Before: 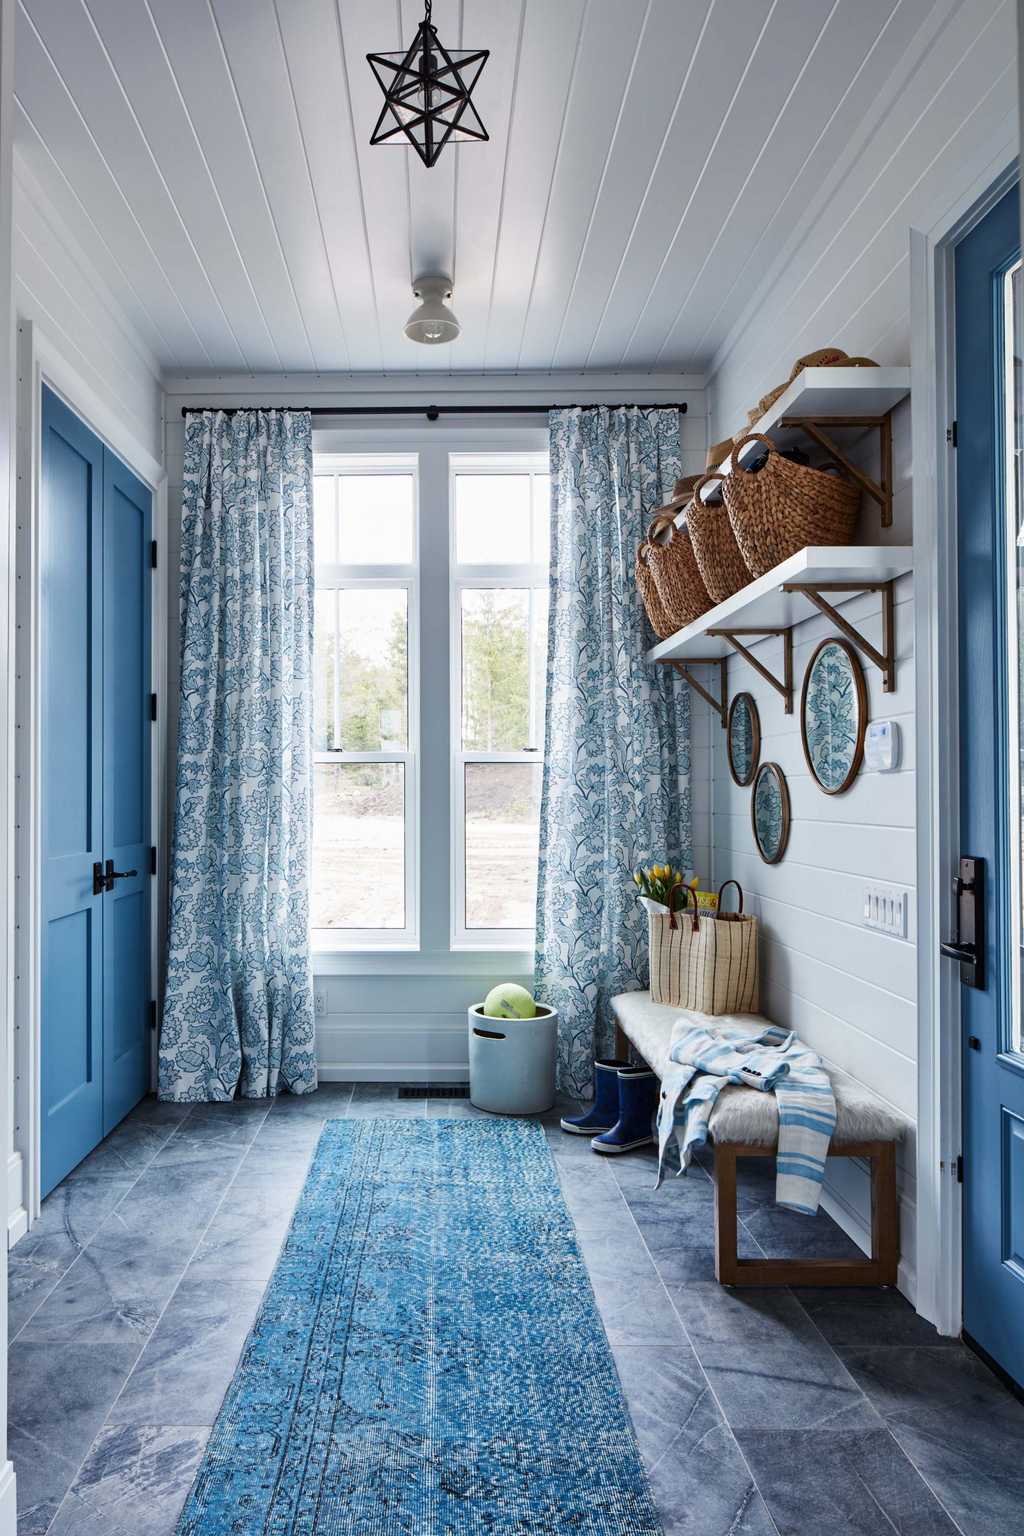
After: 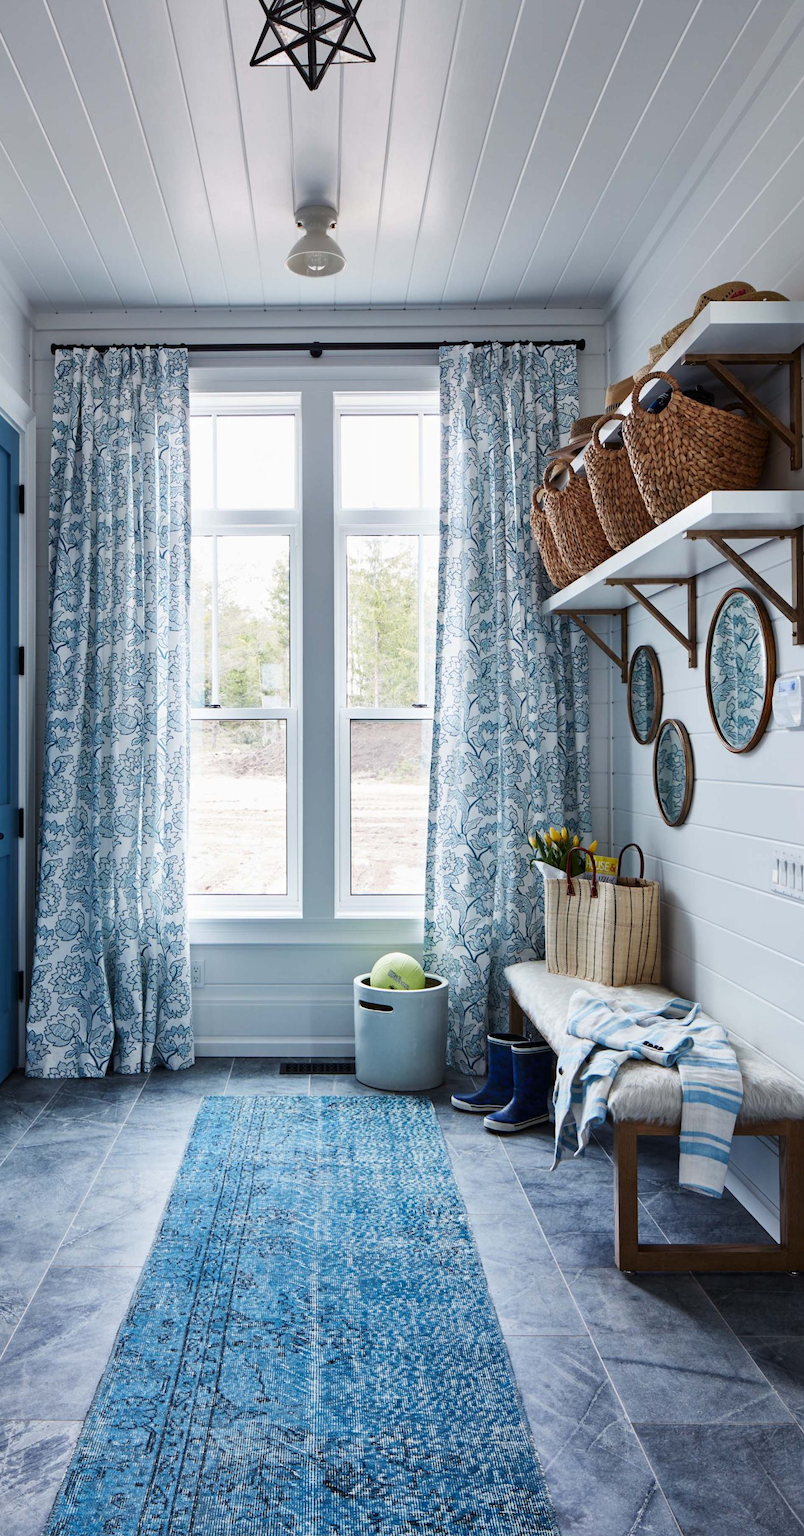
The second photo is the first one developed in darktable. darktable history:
crop and rotate: left 13.098%, top 5.383%, right 12.582%
